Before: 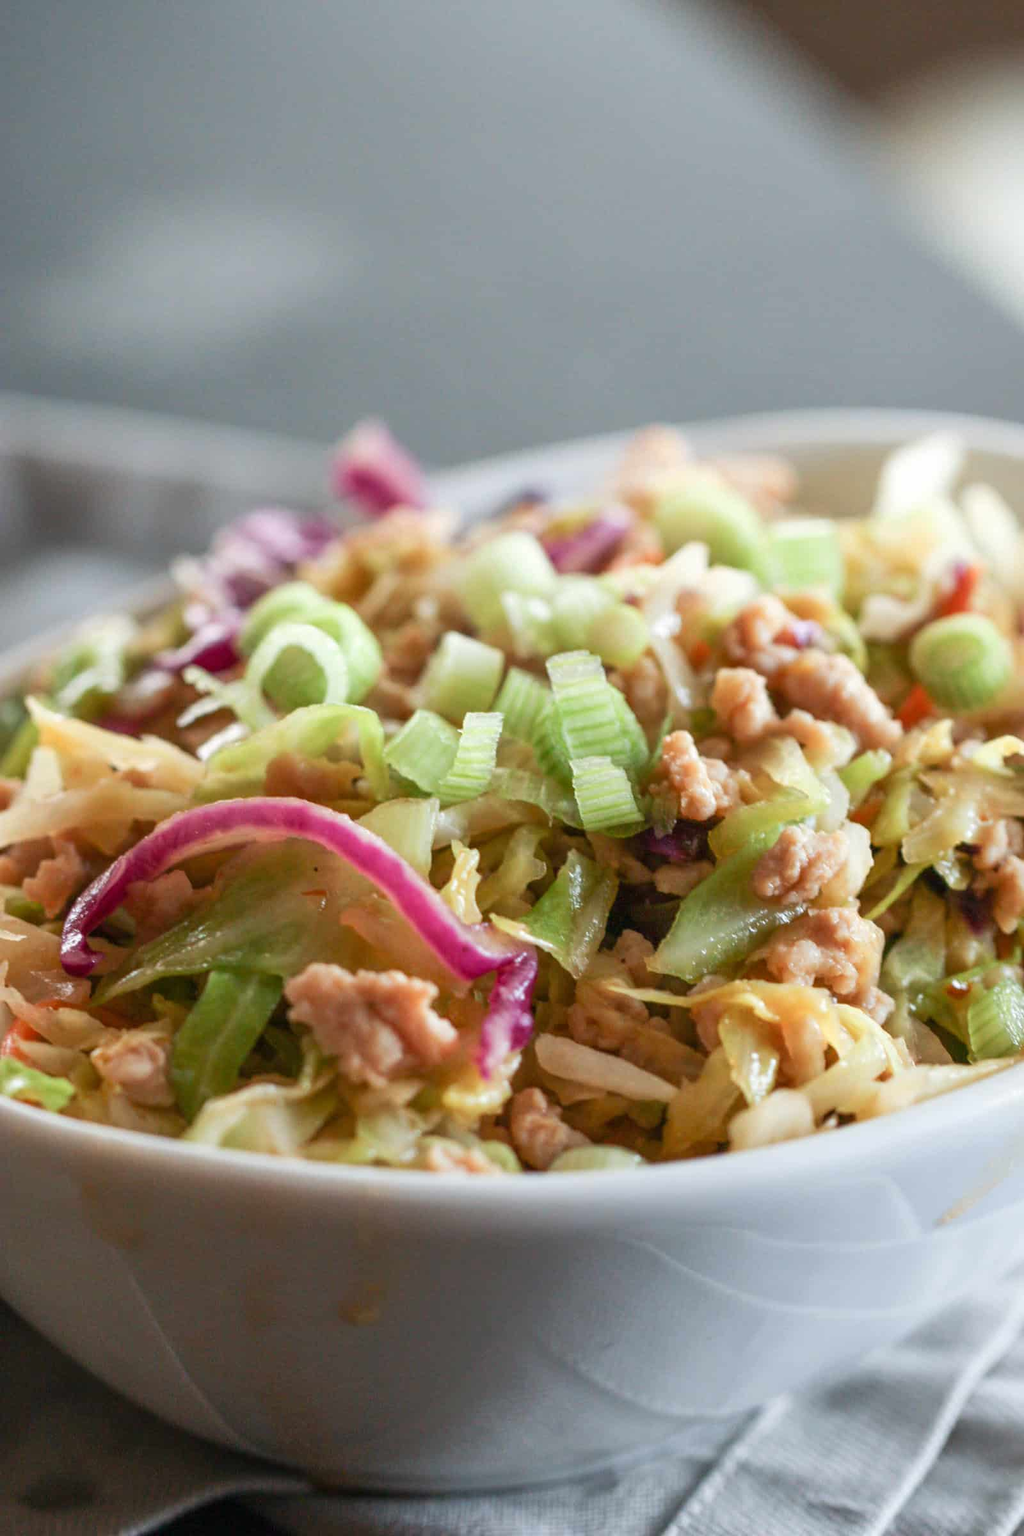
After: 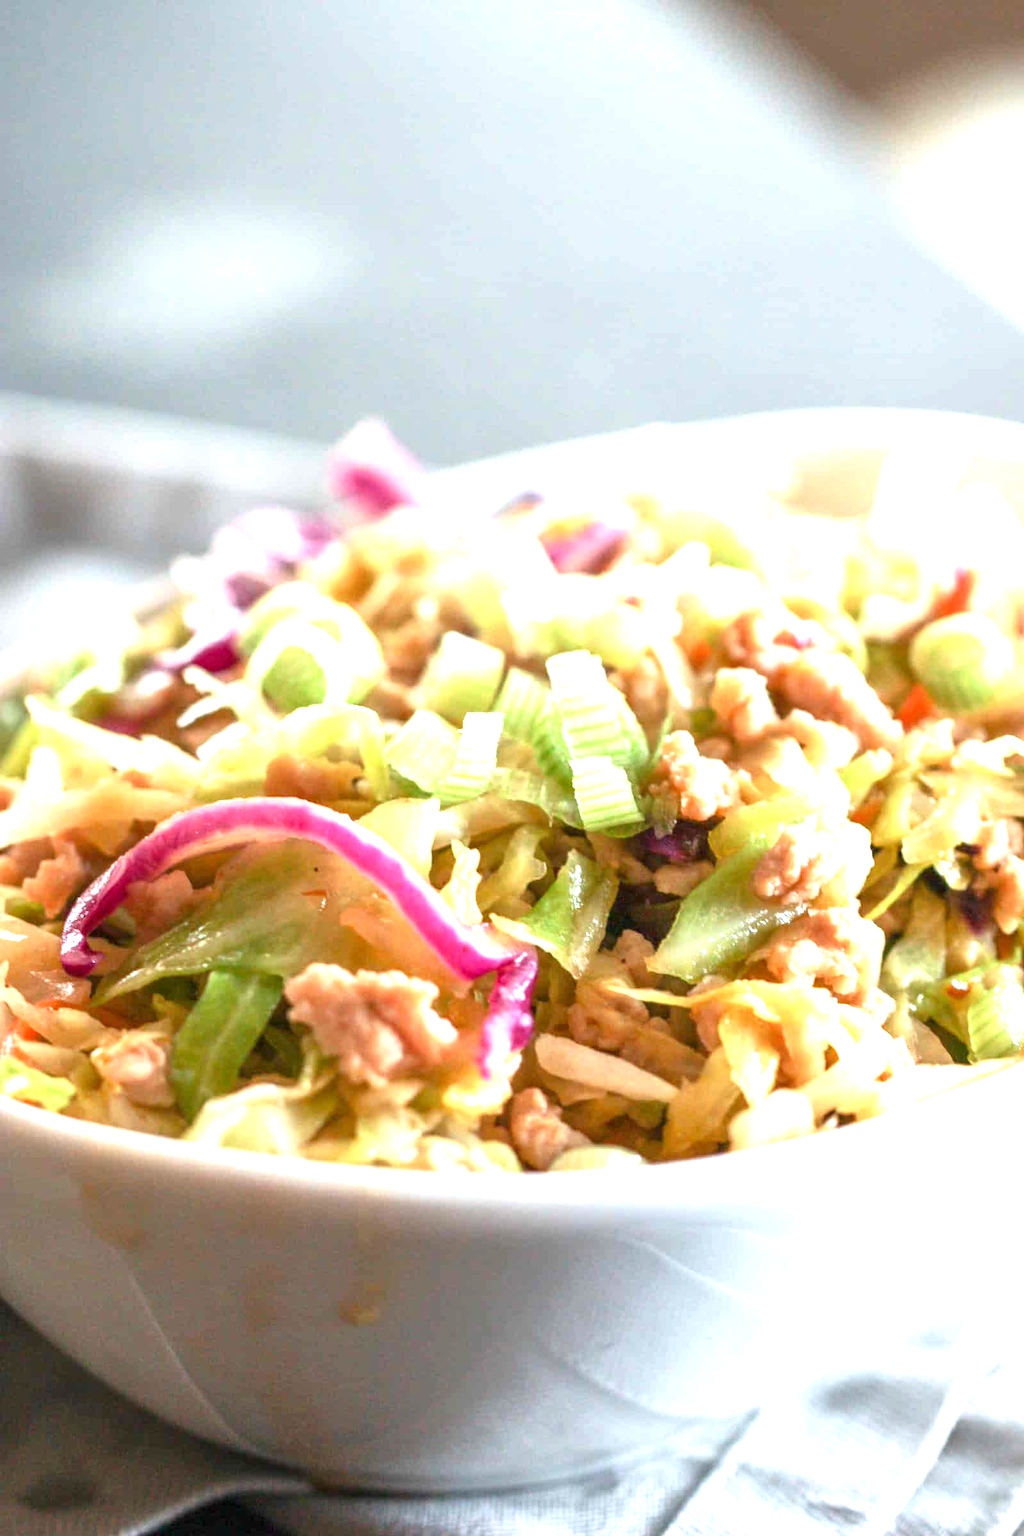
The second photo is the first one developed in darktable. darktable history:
exposure: black level correction 0.001, exposure 1.398 EV, compensate highlight preservation false
